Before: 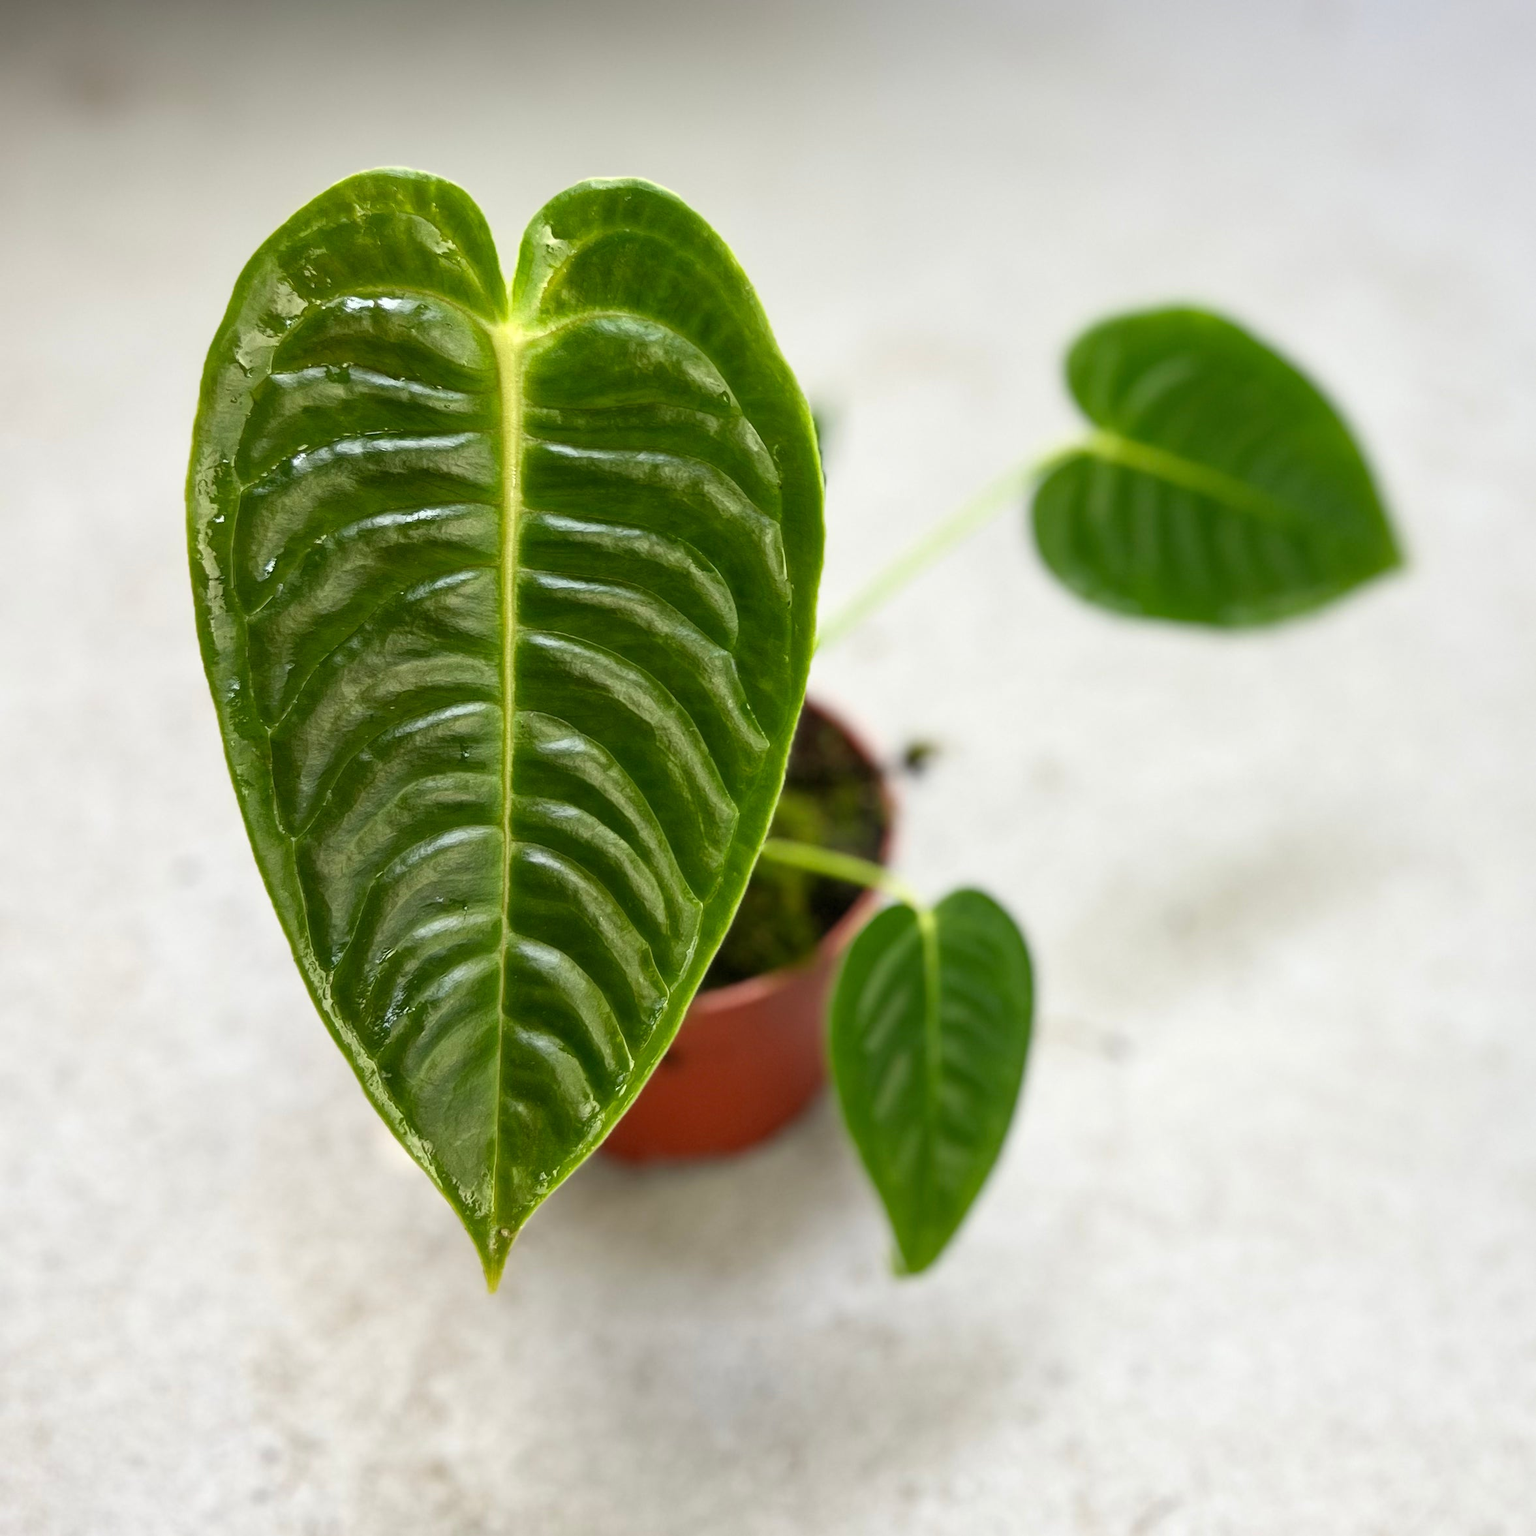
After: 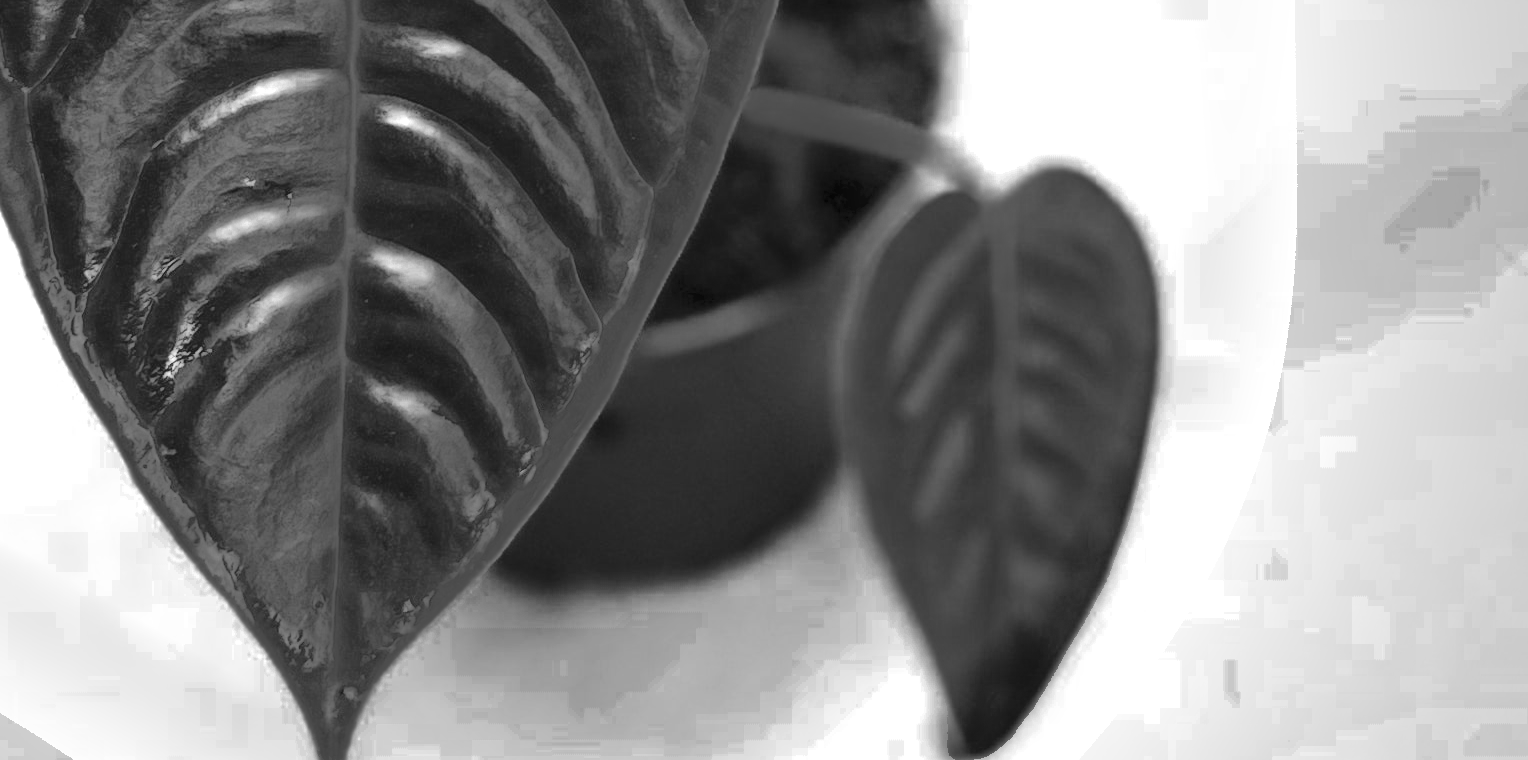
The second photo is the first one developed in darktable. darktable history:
exposure: exposure 0.948 EV, compensate exposure bias true, compensate highlight preservation false
tone curve: curves: ch0 [(0, 0.025) (0.15, 0.143) (0.452, 0.486) (0.751, 0.788) (1, 0.961)]; ch1 [(0, 0) (0.43, 0.408) (0.476, 0.469) (0.497, 0.494) (0.546, 0.571) (0.566, 0.607) (0.62, 0.657) (1, 1)]; ch2 [(0, 0) (0.386, 0.397) (0.505, 0.498) (0.547, 0.546) (0.579, 0.58) (1, 1)], color space Lab, independent channels, preserve colors none
crop: left 18.014%, top 50.826%, right 17.072%, bottom 16.878%
color zones: curves: ch0 [(0.287, 0.048) (0.493, 0.484) (0.737, 0.816)]; ch1 [(0, 0) (0.143, 0) (0.286, 0) (0.429, 0) (0.571, 0) (0.714, 0) (0.857, 0)]
shadows and highlights: radius 332.24, shadows 54.41, highlights -98.7, compress 94.38%, soften with gaussian
contrast brightness saturation: contrast 0.286
levels: levels [0.044, 0.416, 0.908]
local contrast: on, module defaults
